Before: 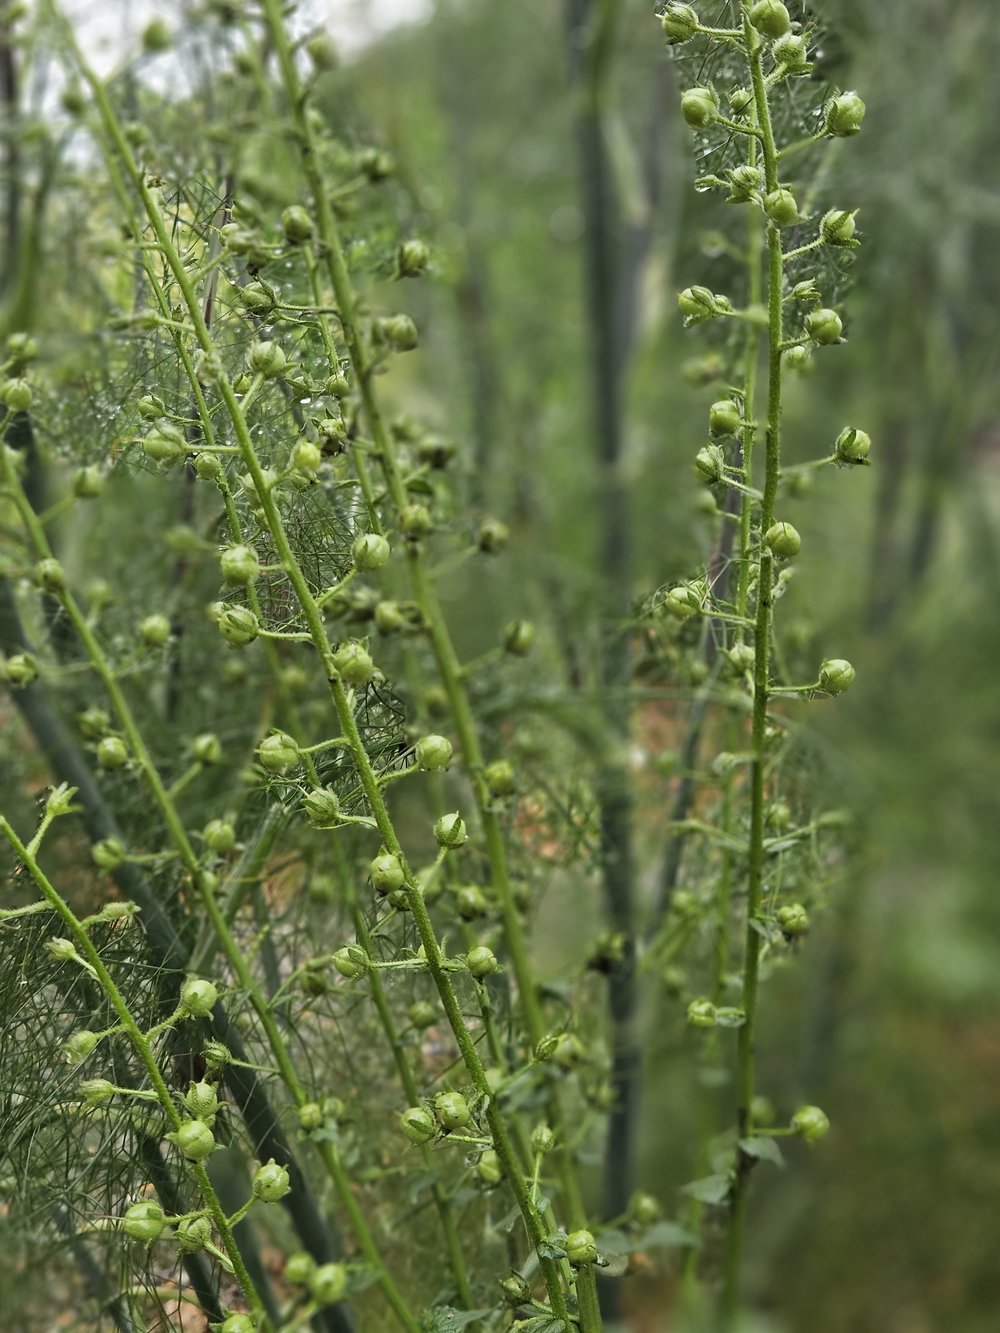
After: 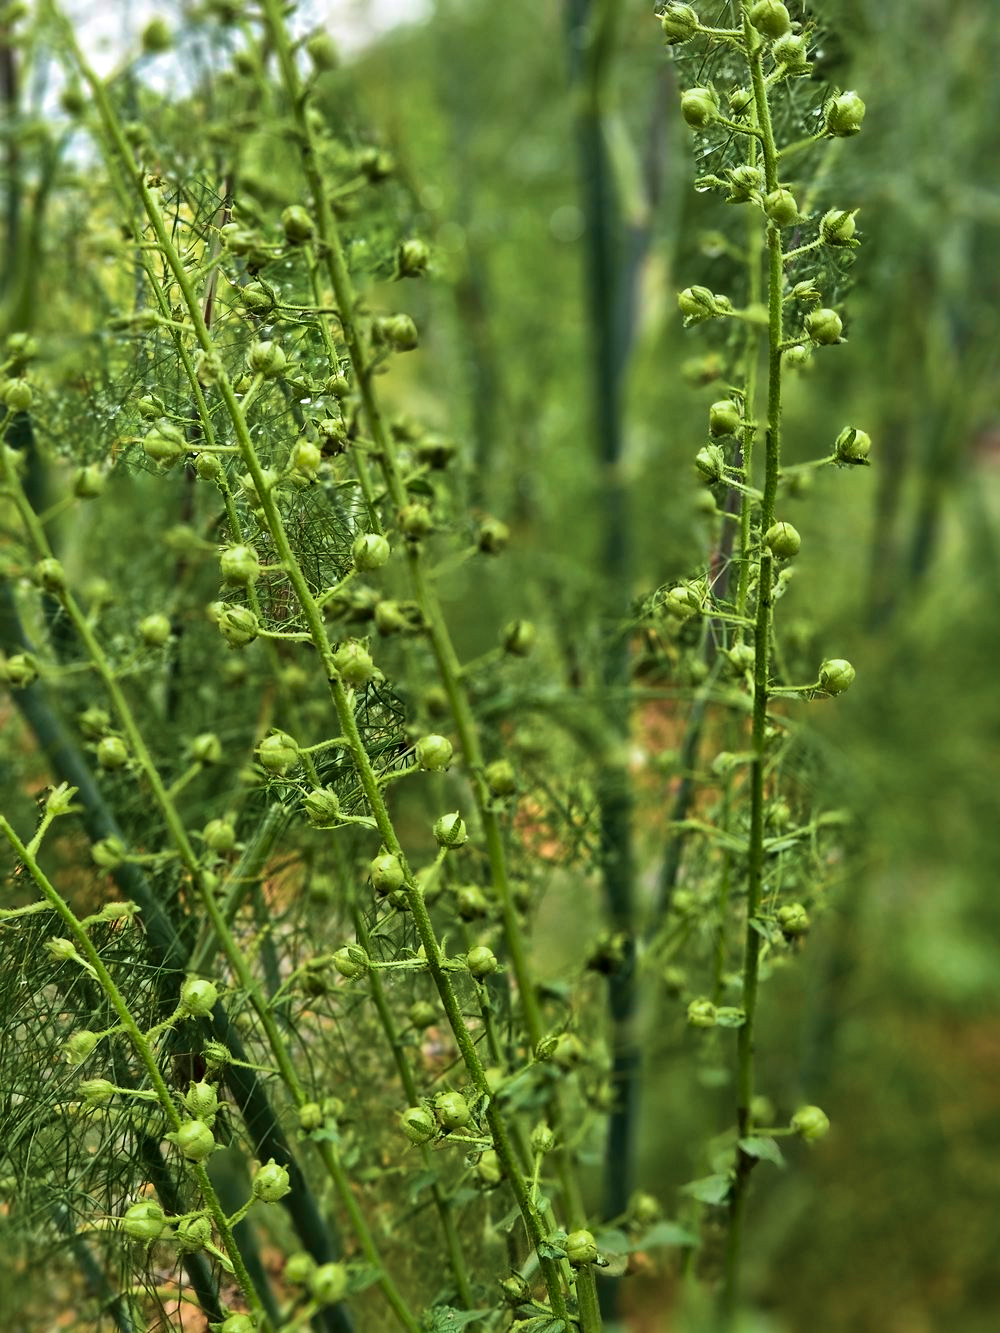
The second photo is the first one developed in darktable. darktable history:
local contrast: mode bilateral grid, contrast 20, coarseness 50, detail 150%, midtone range 0.2
exposure: black level correction 0.001, exposure 0.014 EV, compensate highlight preservation false
velvia: strength 75%
